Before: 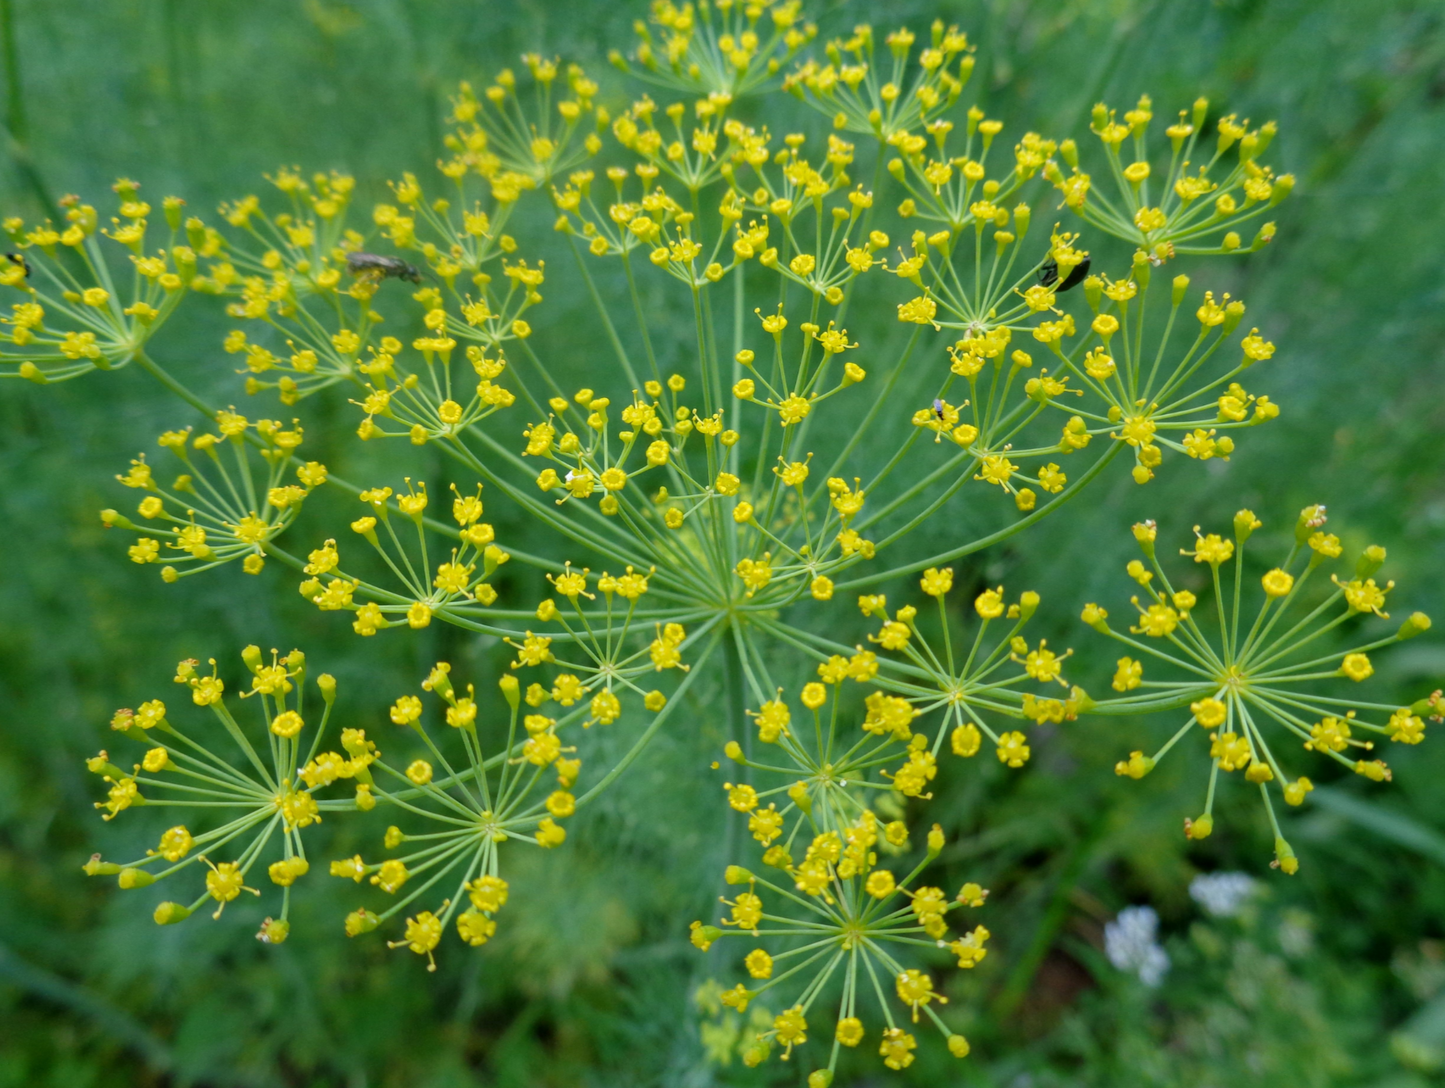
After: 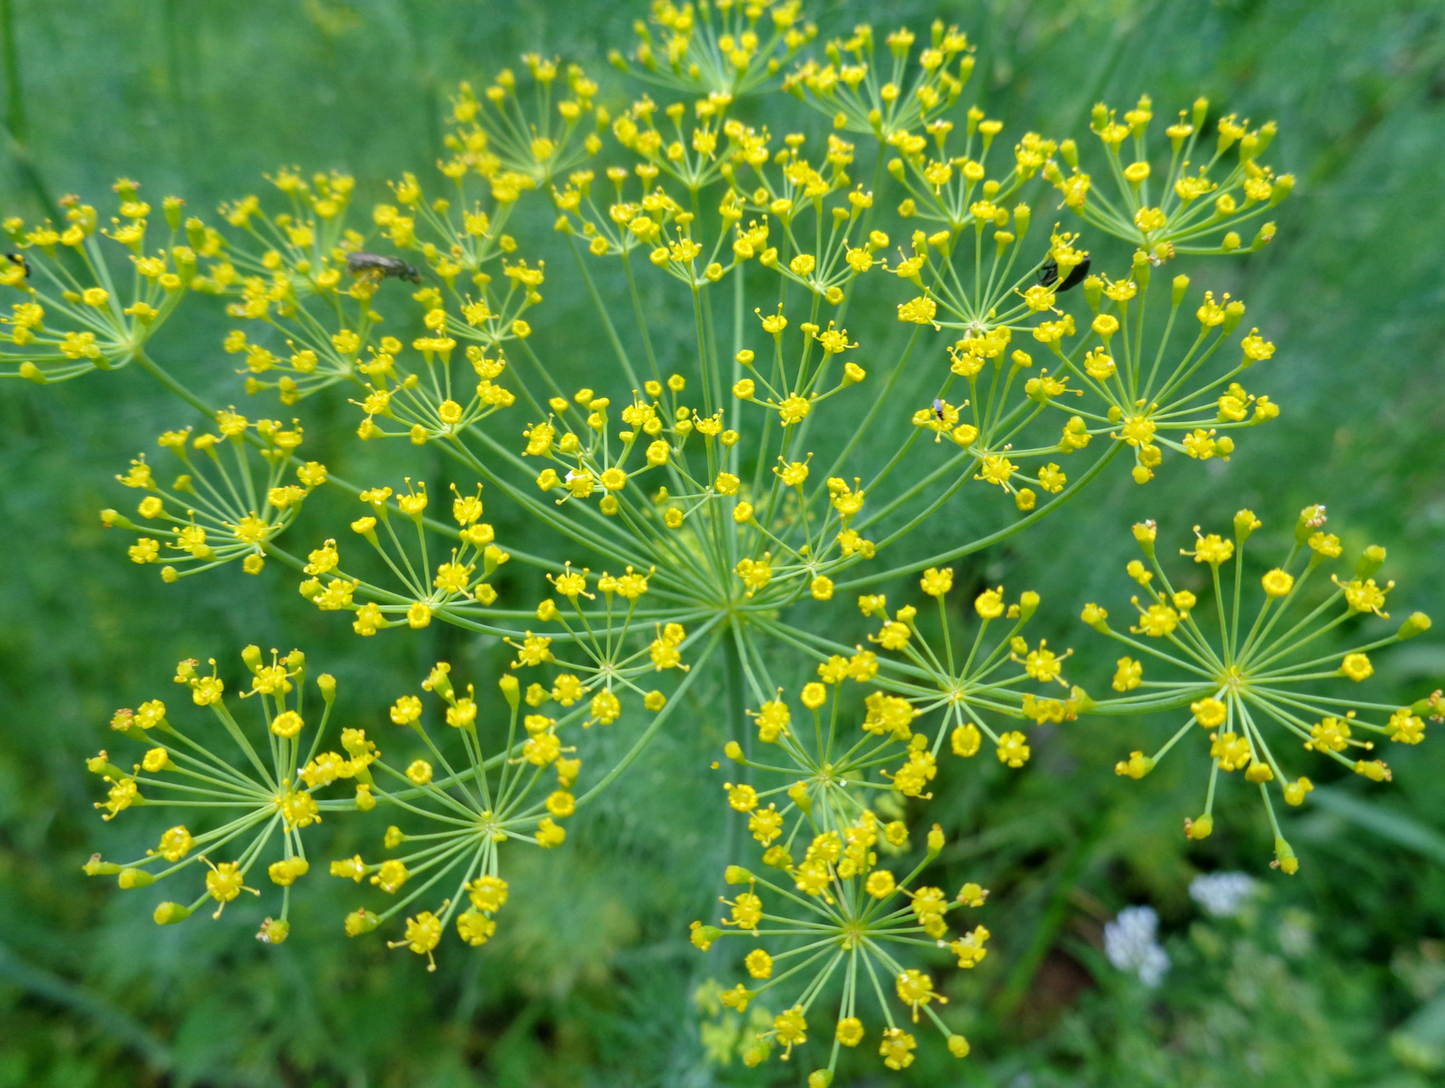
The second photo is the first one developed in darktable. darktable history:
exposure: exposure 0.3 EV, compensate highlight preservation false
shadows and highlights: low approximation 0.01, soften with gaussian
